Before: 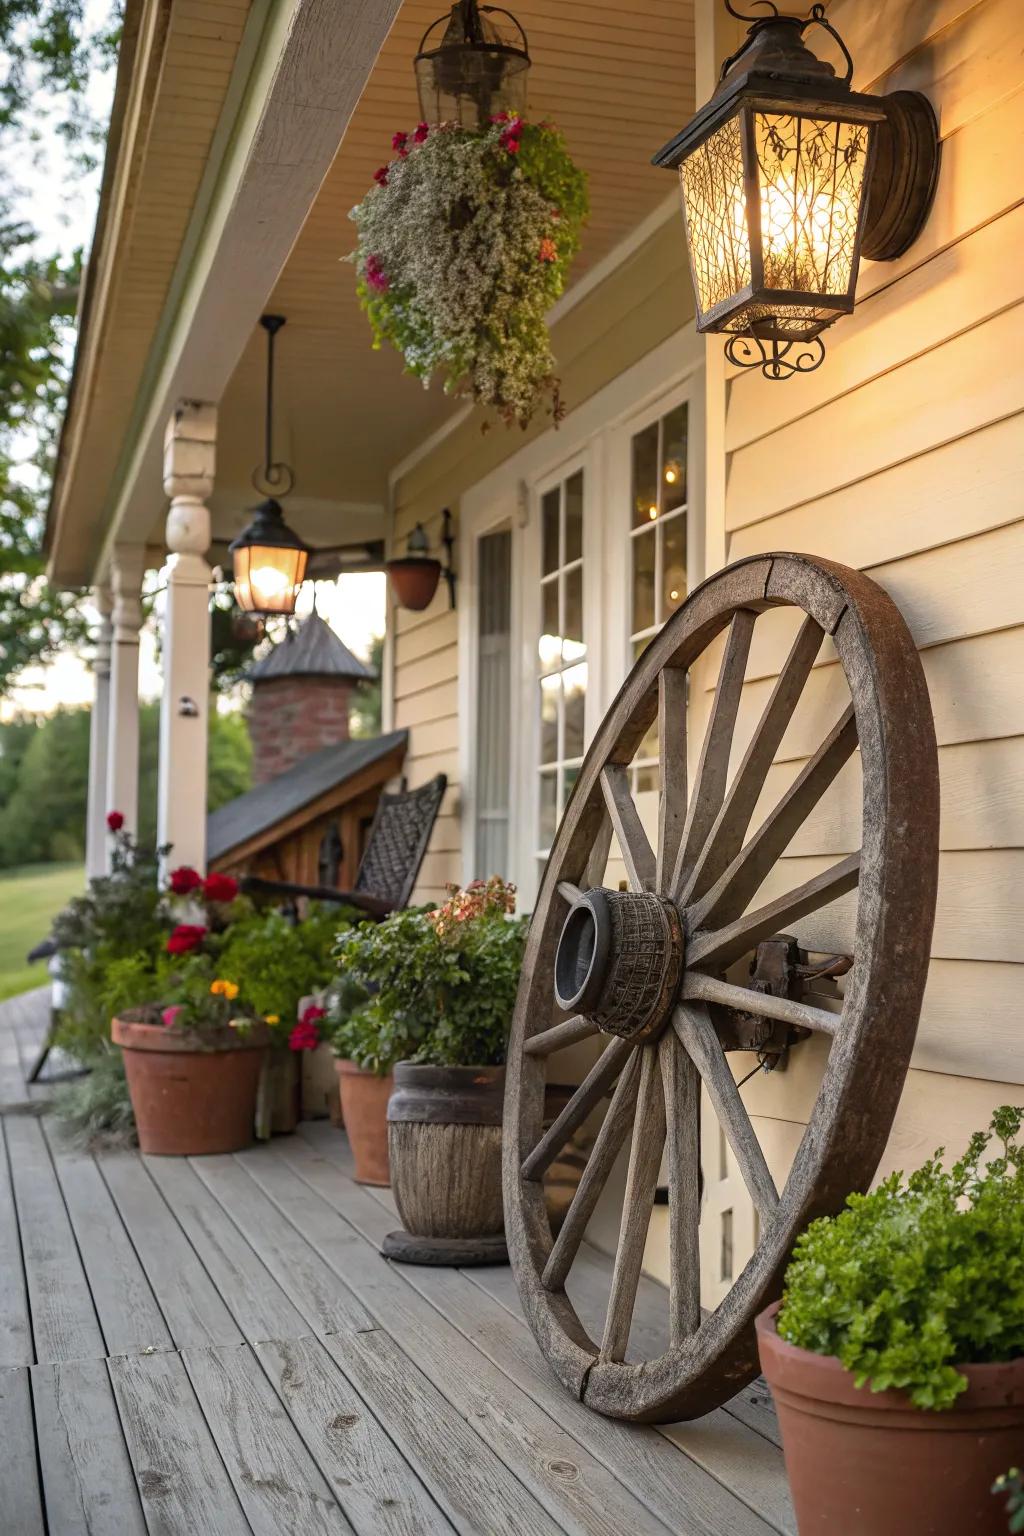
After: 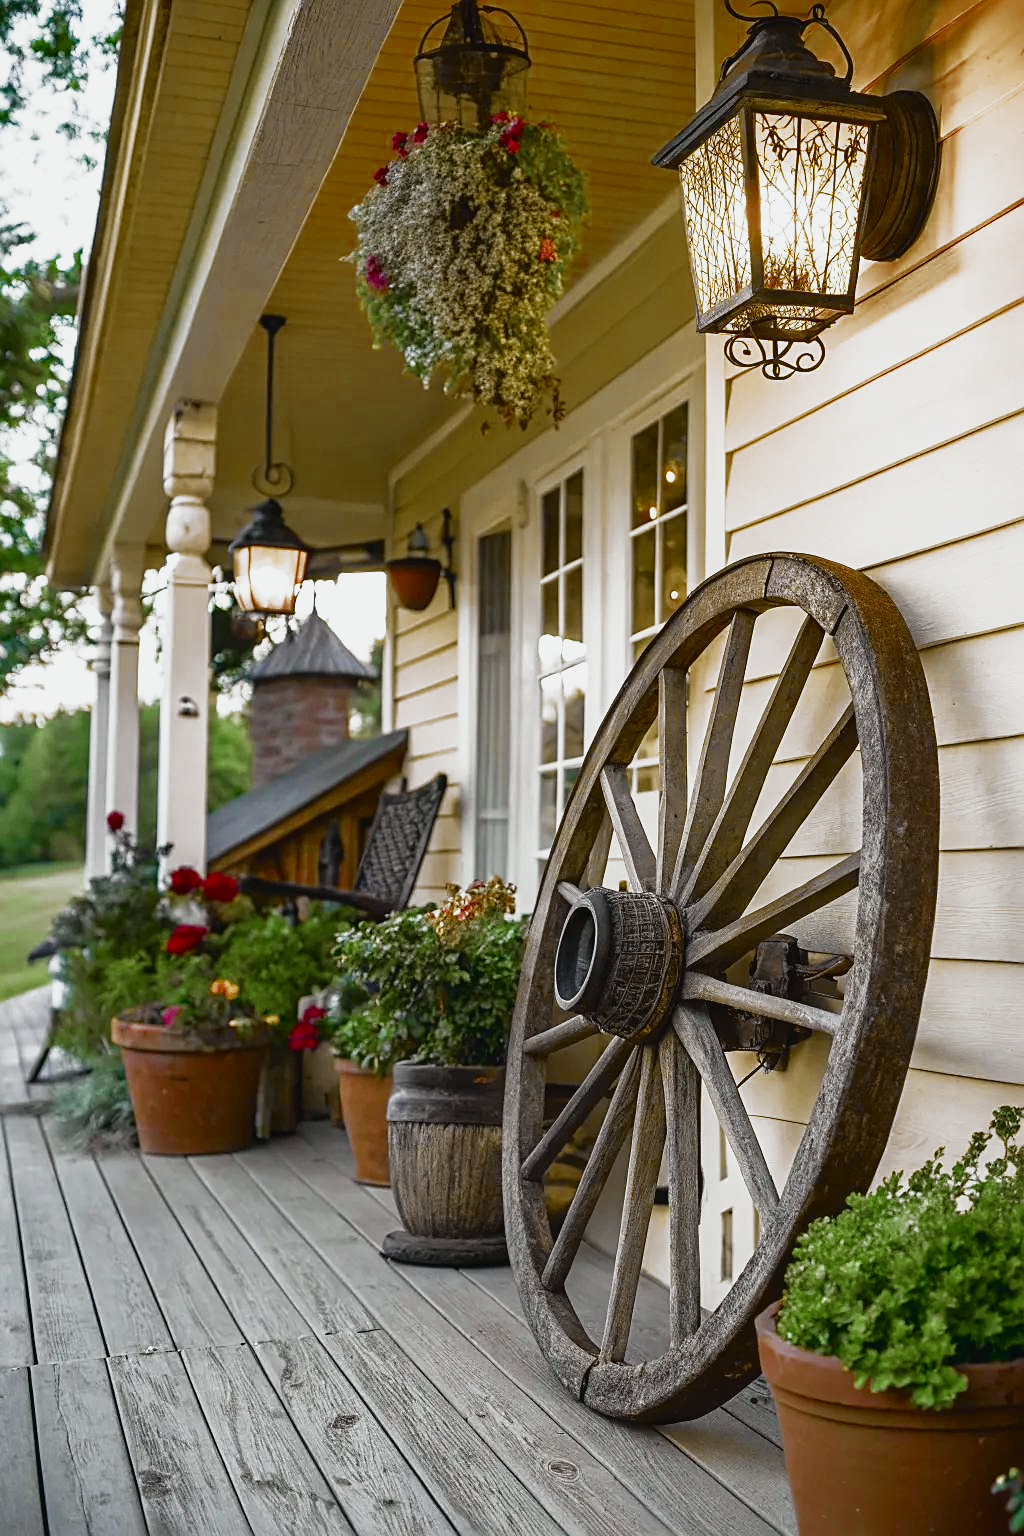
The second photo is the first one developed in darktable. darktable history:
color zones: curves: ch0 [(0.11, 0.396) (0.195, 0.36) (0.25, 0.5) (0.303, 0.412) (0.357, 0.544) (0.75, 0.5) (0.967, 0.328)]; ch1 [(0, 0.468) (0.112, 0.512) (0.202, 0.6) (0.25, 0.5) (0.307, 0.352) (0.357, 0.544) (0.75, 0.5) (0.963, 0.524)]
sharpen: on, module defaults
filmic rgb: black relative exposure -16 EV, white relative exposure 2.92 EV, hardness 9.96, preserve chrominance RGB euclidean norm (legacy), color science v4 (2020)
tone equalizer: -8 EV 0.226 EV, -7 EV 0.396 EV, -6 EV 0.396 EV, -5 EV 0.219 EV, -3 EV -0.248 EV, -2 EV -0.422 EV, -1 EV -0.423 EV, +0 EV -0.25 EV
tone curve: curves: ch0 [(0, 0.022) (0.114, 0.088) (0.282, 0.316) (0.446, 0.511) (0.613, 0.693) (0.786, 0.843) (0.999, 0.949)]; ch1 [(0, 0) (0.395, 0.343) (0.463, 0.427) (0.486, 0.474) (0.503, 0.5) (0.535, 0.522) (0.555, 0.546) (0.594, 0.614) (0.755, 0.793) (1, 1)]; ch2 [(0, 0) (0.369, 0.388) (0.449, 0.431) (0.501, 0.5) (0.528, 0.517) (0.561, 0.598) (0.697, 0.721) (1, 1)], color space Lab, independent channels, preserve colors none
